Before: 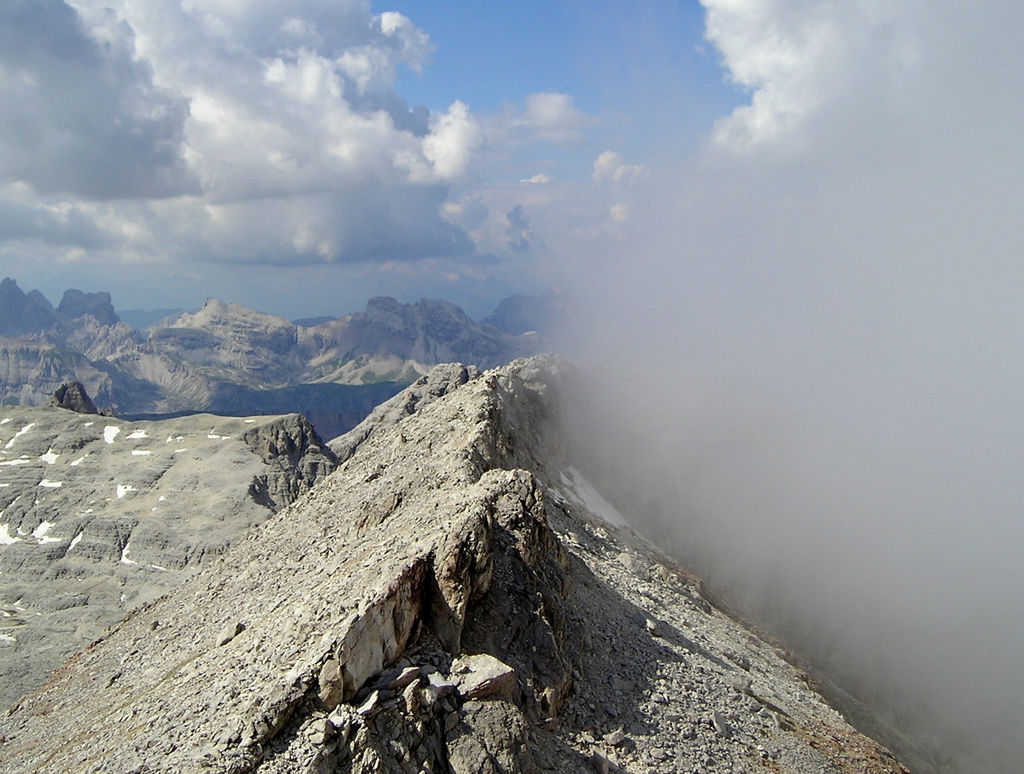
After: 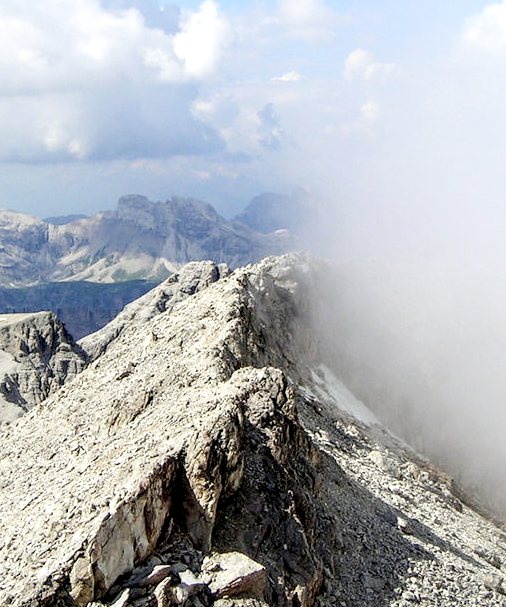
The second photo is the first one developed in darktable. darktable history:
local contrast: highlights 60%, shadows 60%, detail 160%
crop and rotate: angle 0.02°, left 24.353%, top 13.219%, right 26.156%, bottom 8.224%
shadows and highlights: shadows -40.15, highlights 62.88, soften with gaussian
base curve: curves: ch0 [(0, 0) (0.204, 0.334) (0.55, 0.733) (1, 1)], preserve colors none
